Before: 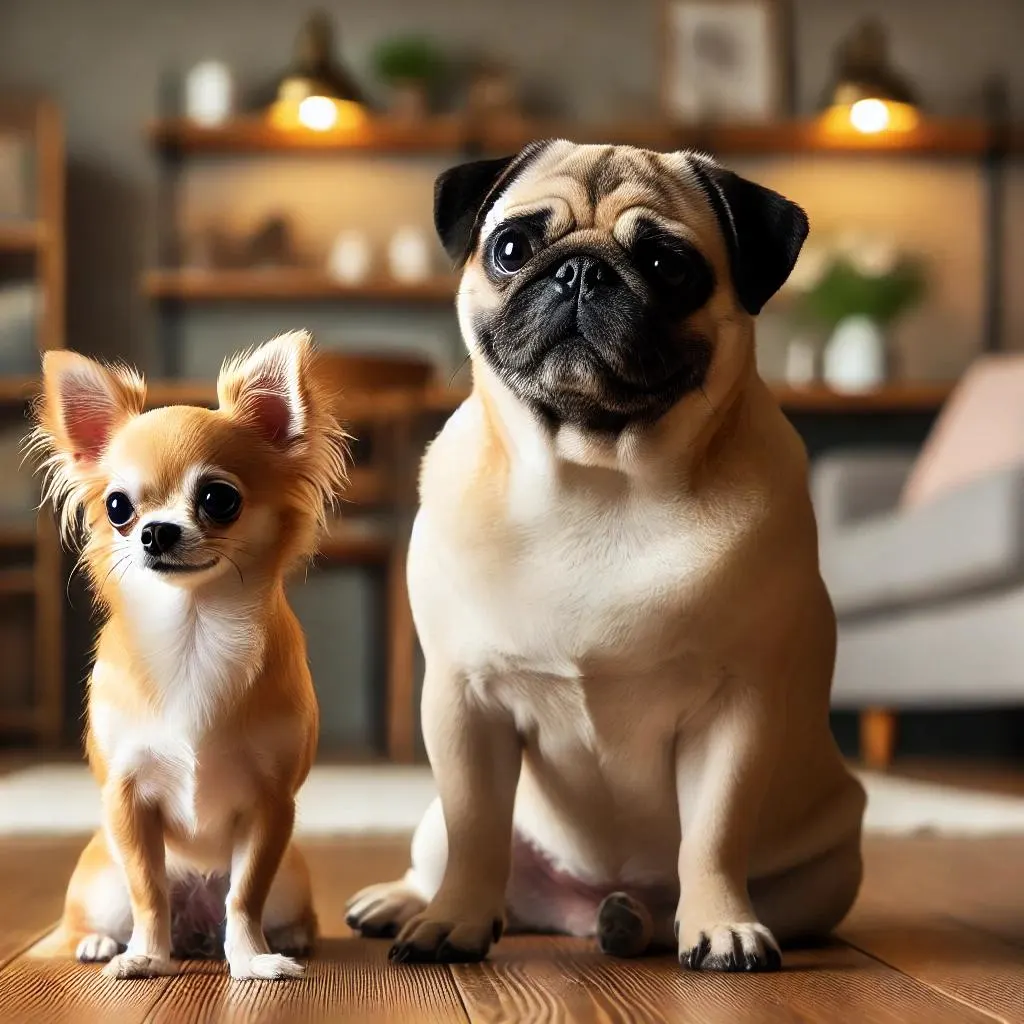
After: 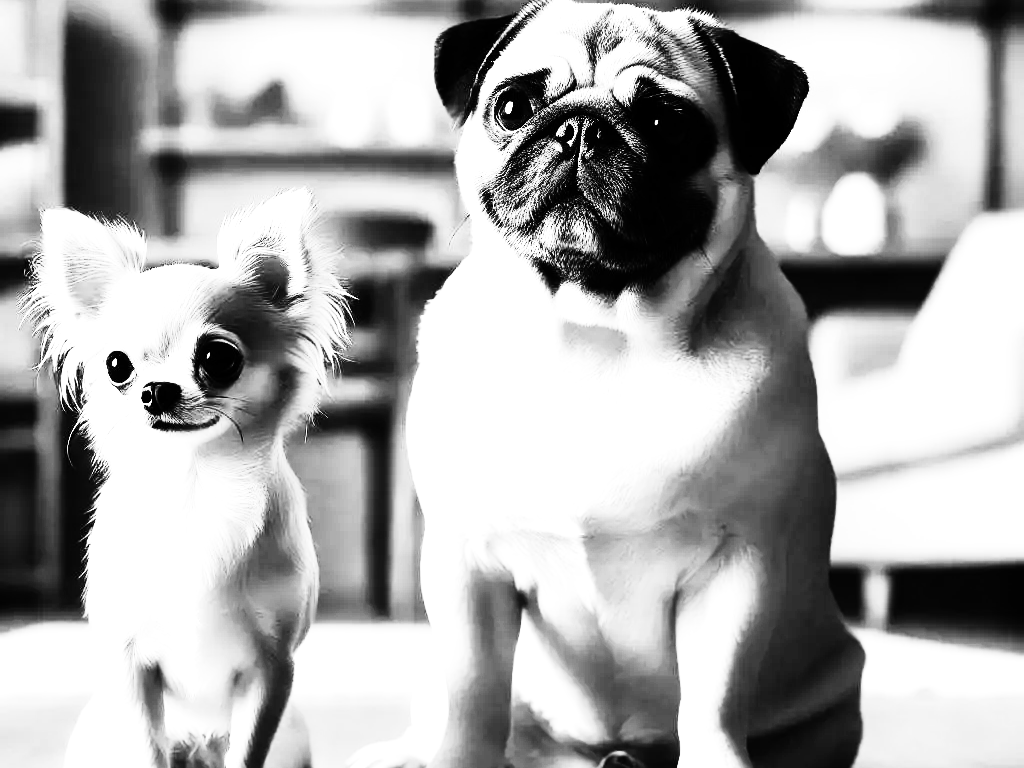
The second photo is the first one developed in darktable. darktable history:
rgb curve: curves: ch0 [(0, 0) (0.21, 0.15) (0.24, 0.21) (0.5, 0.75) (0.75, 0.96) (0.89, 0.99) (1, 1)]; ch1 [(0, 0.02) (0.21, 0.13) (0.25, 0.2) (0.5, 0.67) (0.75, 0.9) (0.89, 0.97) (1, 1)]; ch2 [(0, 0.02) (0.21, 0.13) (0.25, 0.2) (0.5, 0.67) (0.75, 0.9) (0.89, 0.97) (1, 1)], compensate middle gray true
exposure: black level correction 0, exposure 0.7 EV, compensate exposure bias true, compensate highlight preservation false
color correction: highlights a* -9.73, highlights b* -21.22
crop: top 13.819%, bottom 11.169%
monochrome: on, module defaults
shadows and highlights: shadows -70, highlights 35, soften with gaussian
tone equalizer: -8 EV -0.75 EV, -7 EV -0.7 EV, -6 EV -0.6 EV, -5 EV -0.4 EV, -3 EV 0.4 EV, -2 EV 0.6 EV, -1 EV 0.7 EV, +0 EV 0.75 EV, edges refinement/feathering 500, mask exposure compensation -1.57 EV, preserve details no
